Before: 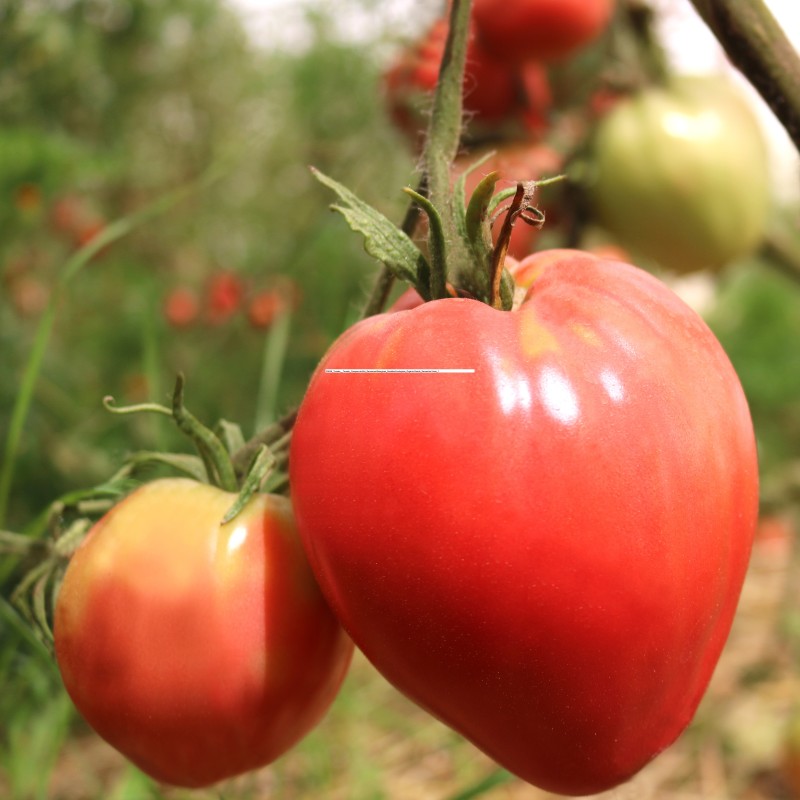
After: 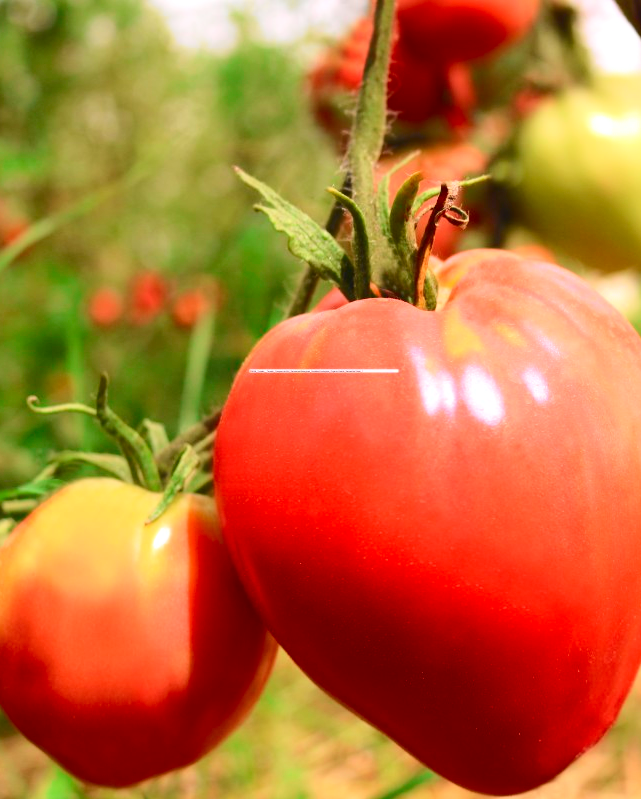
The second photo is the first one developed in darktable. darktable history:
crop and rotate: left 9.597%, right 10.195%
white balance: emerald 1
tone curve: curves: ch0 [(0, 0.023) (0.103, 0.087) (0.295, 0.297) (0.445, 0.531) (0.553, 0.665) (0.735, 0.843) (0.994, 1)]; ch1 [(0, 0) (0.427, 0.346) (0.456, 0.426) (0.484, 0.483) (0.509, 0.514) (0.535, 0.56) (0.581, 0.632) (0.646, 0.715) (1, 1)]; ch2 [(0, 0) (0.369, 0.388) (0.449, 0.431) (0.501, 0.495) (0.533, 0.518) (0.572, 0.612) (0.677, 0.752) (1, 1)], color space Lab, independent channels, preserve colors none
